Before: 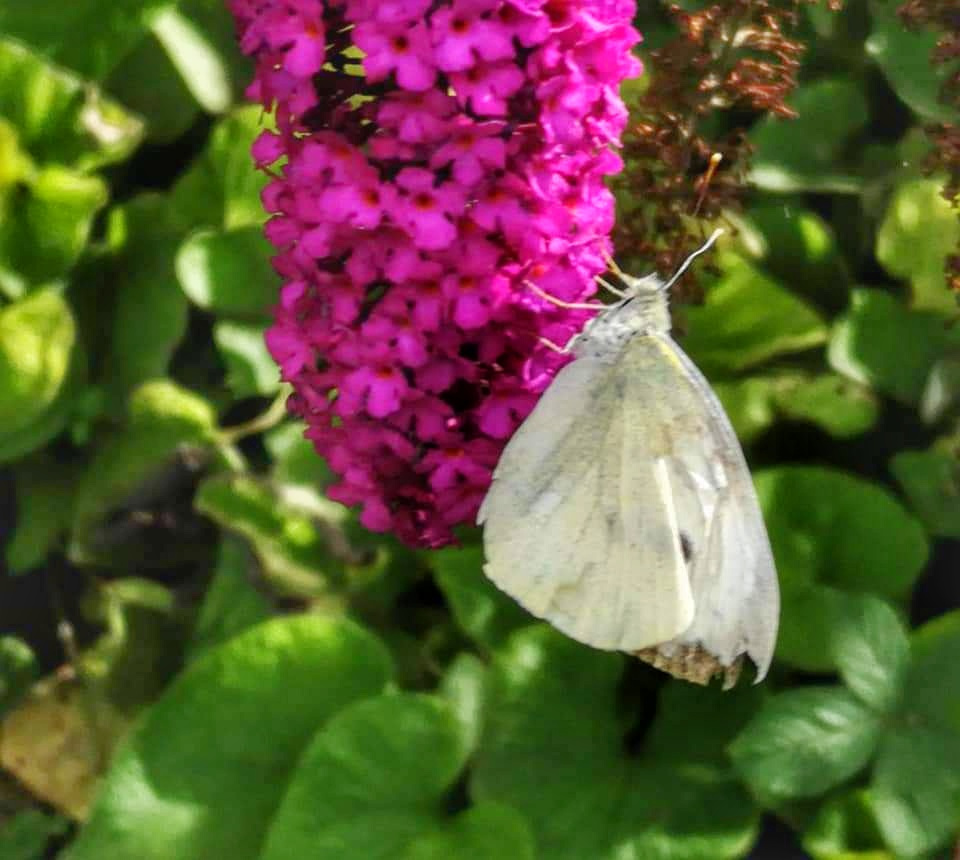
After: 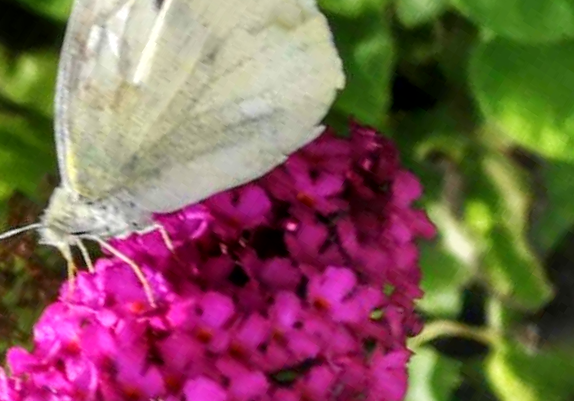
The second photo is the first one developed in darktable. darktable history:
local contrast: mode bilateral grid, contrast 19, coarseness 50, detail 120%, midtone range 0.2
crop and rotate: angle 147.4°, left 9.105%, top 15.617%, right 4.442%, bottom 16.973%
